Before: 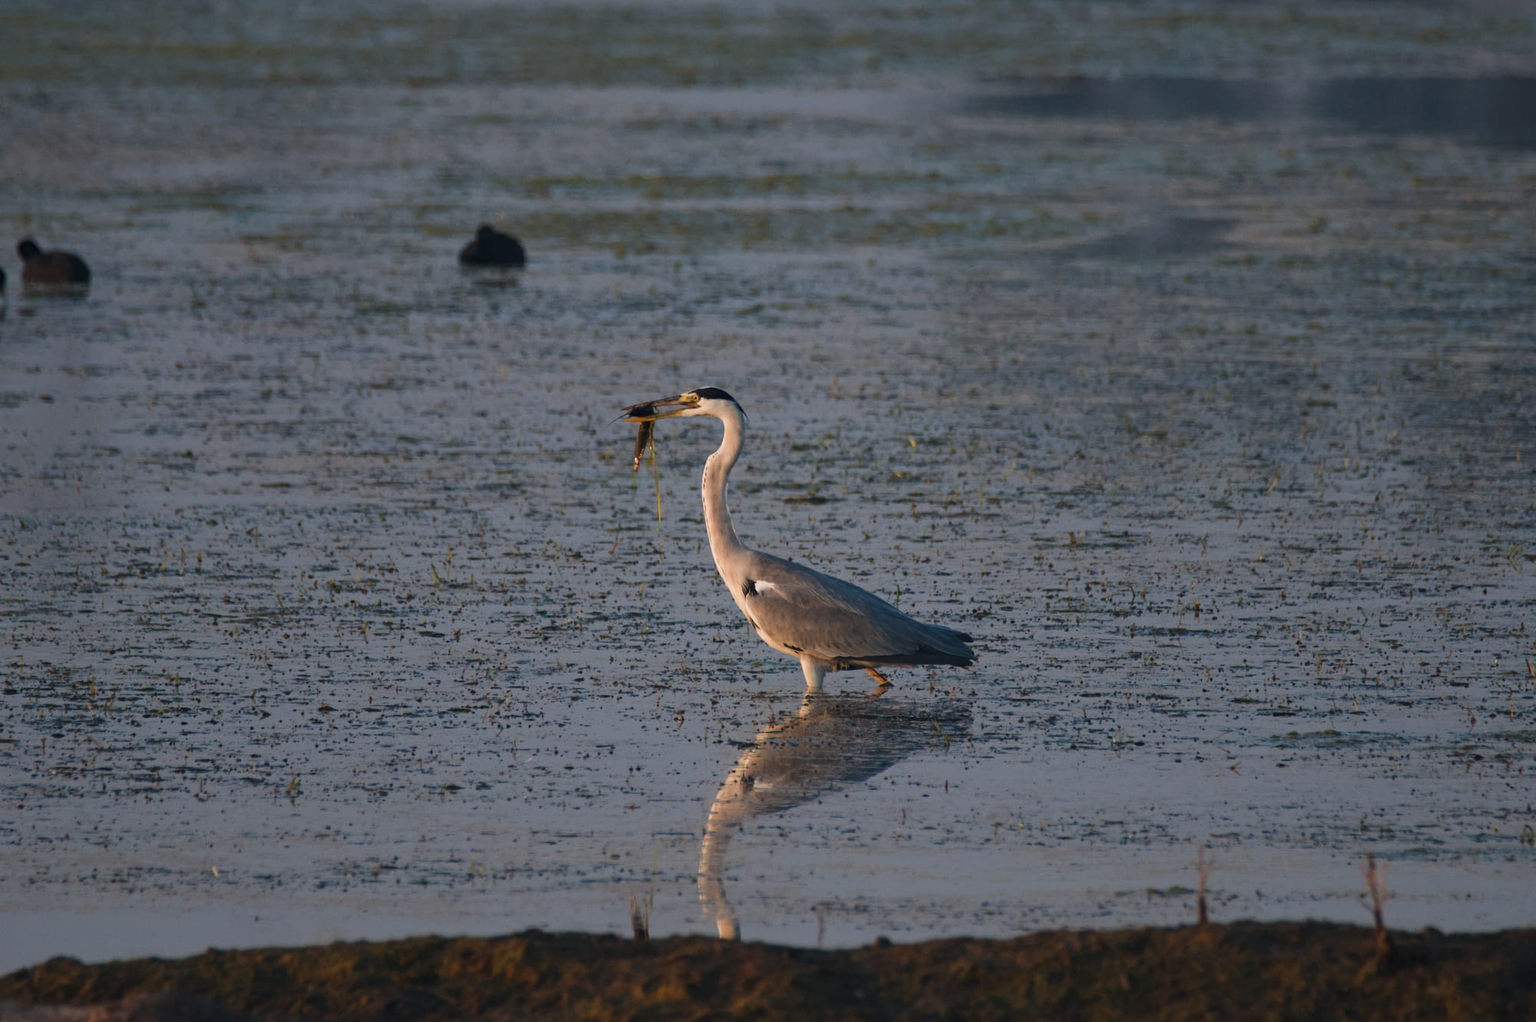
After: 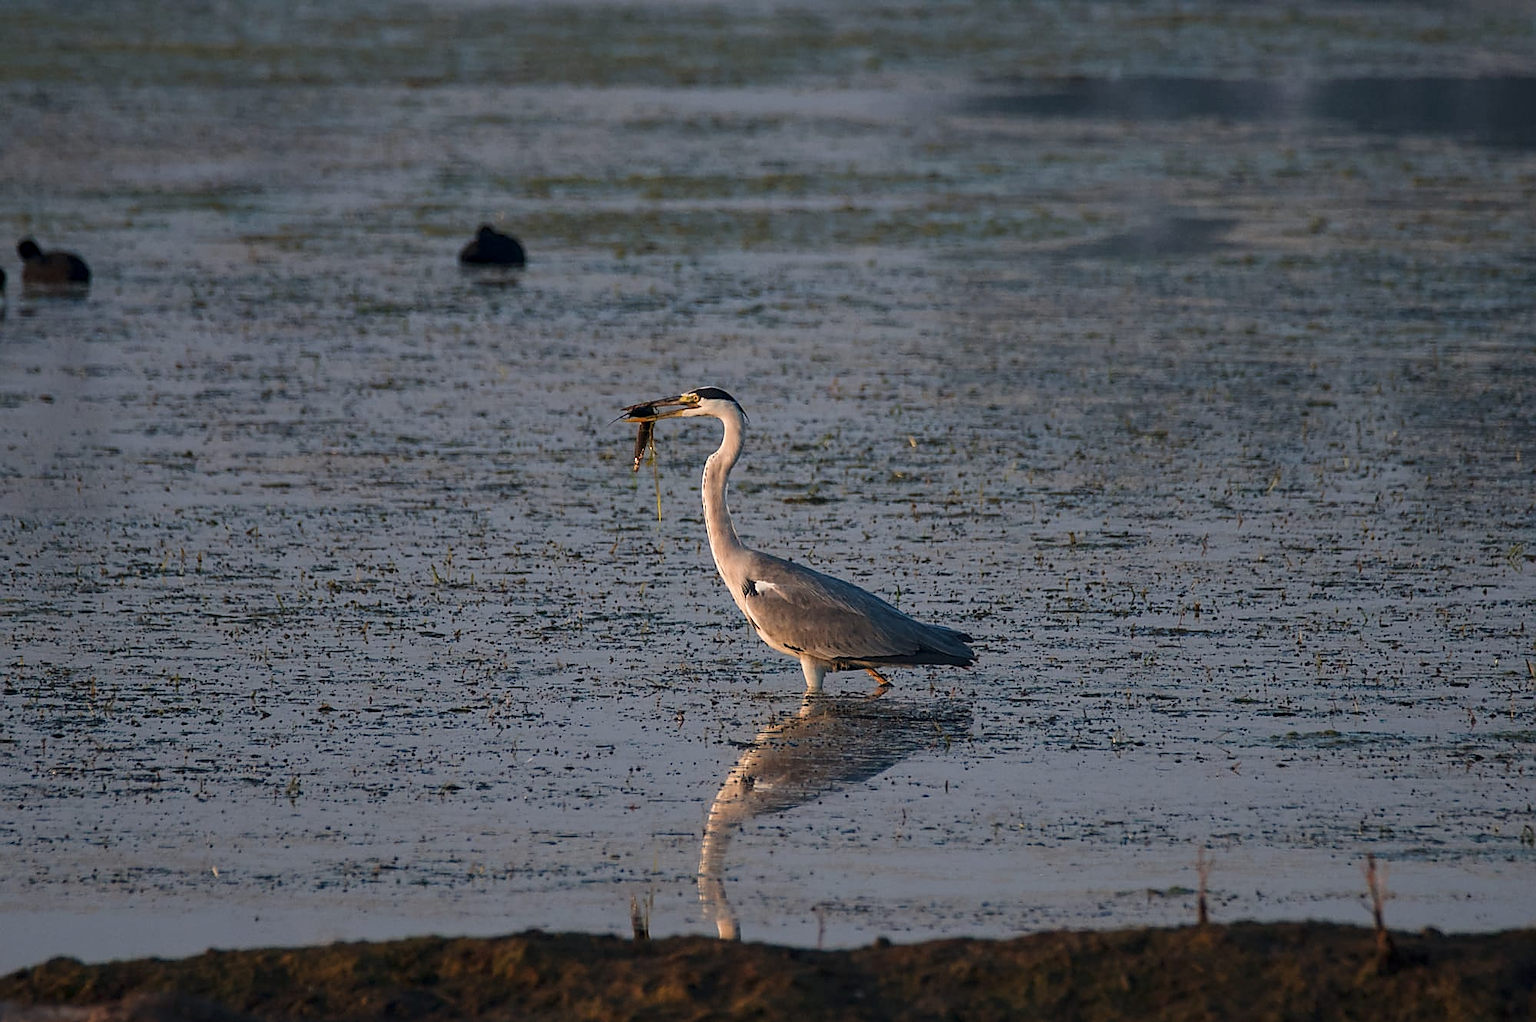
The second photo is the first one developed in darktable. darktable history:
sharpen: radius 1.428, amount 1.255, threshold 0.762
local contrast: on, module defaults
